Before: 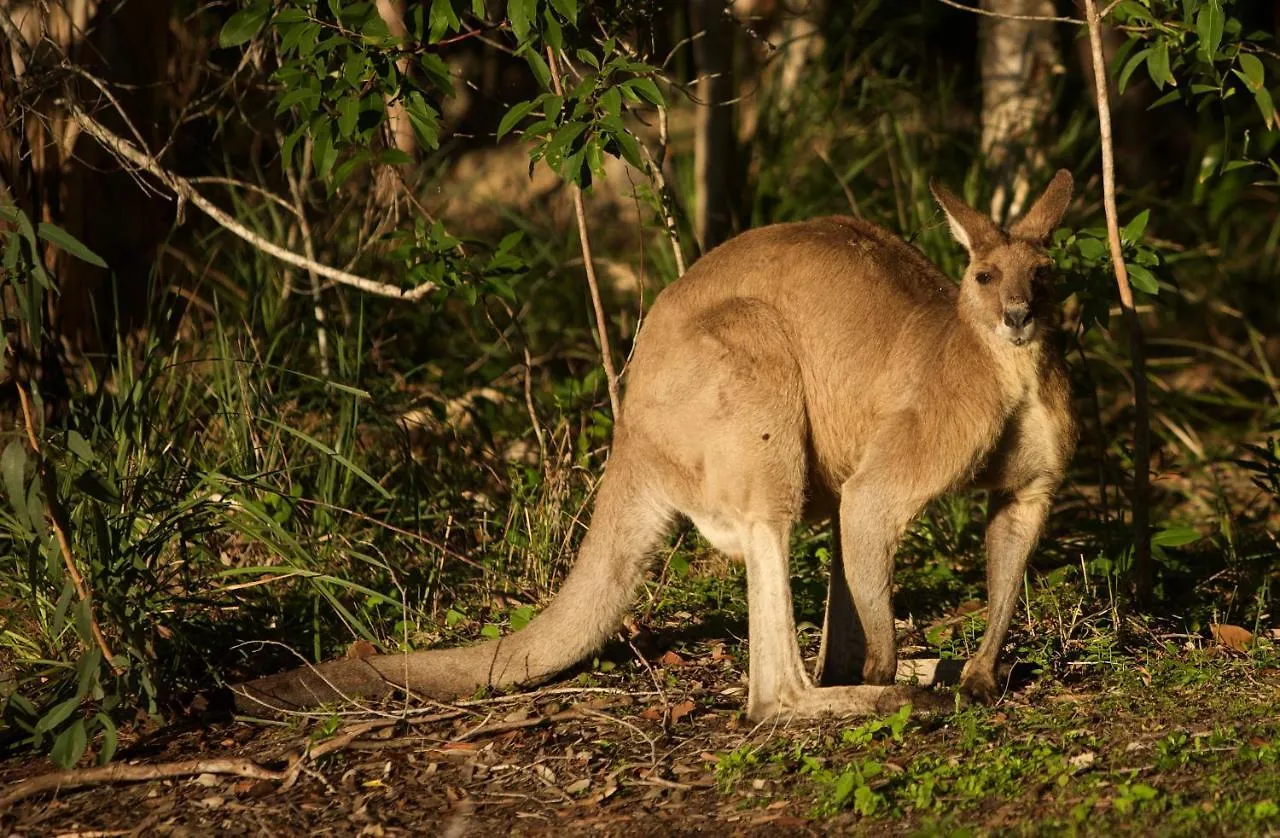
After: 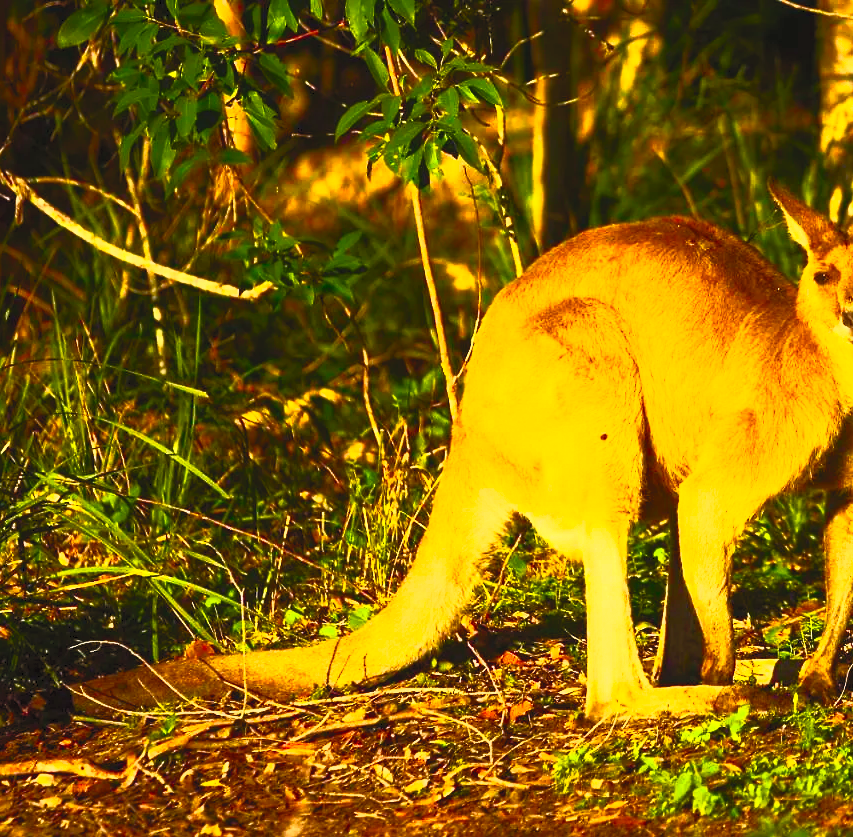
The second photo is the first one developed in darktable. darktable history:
crop and rotate: left 12.673%, right 20.66%
color balance rgb: perceptual saturation grading › global saturation 30%, global vibrance 20%
contrast brightness saturation: contrast 1, brightness 1, saturation 1
